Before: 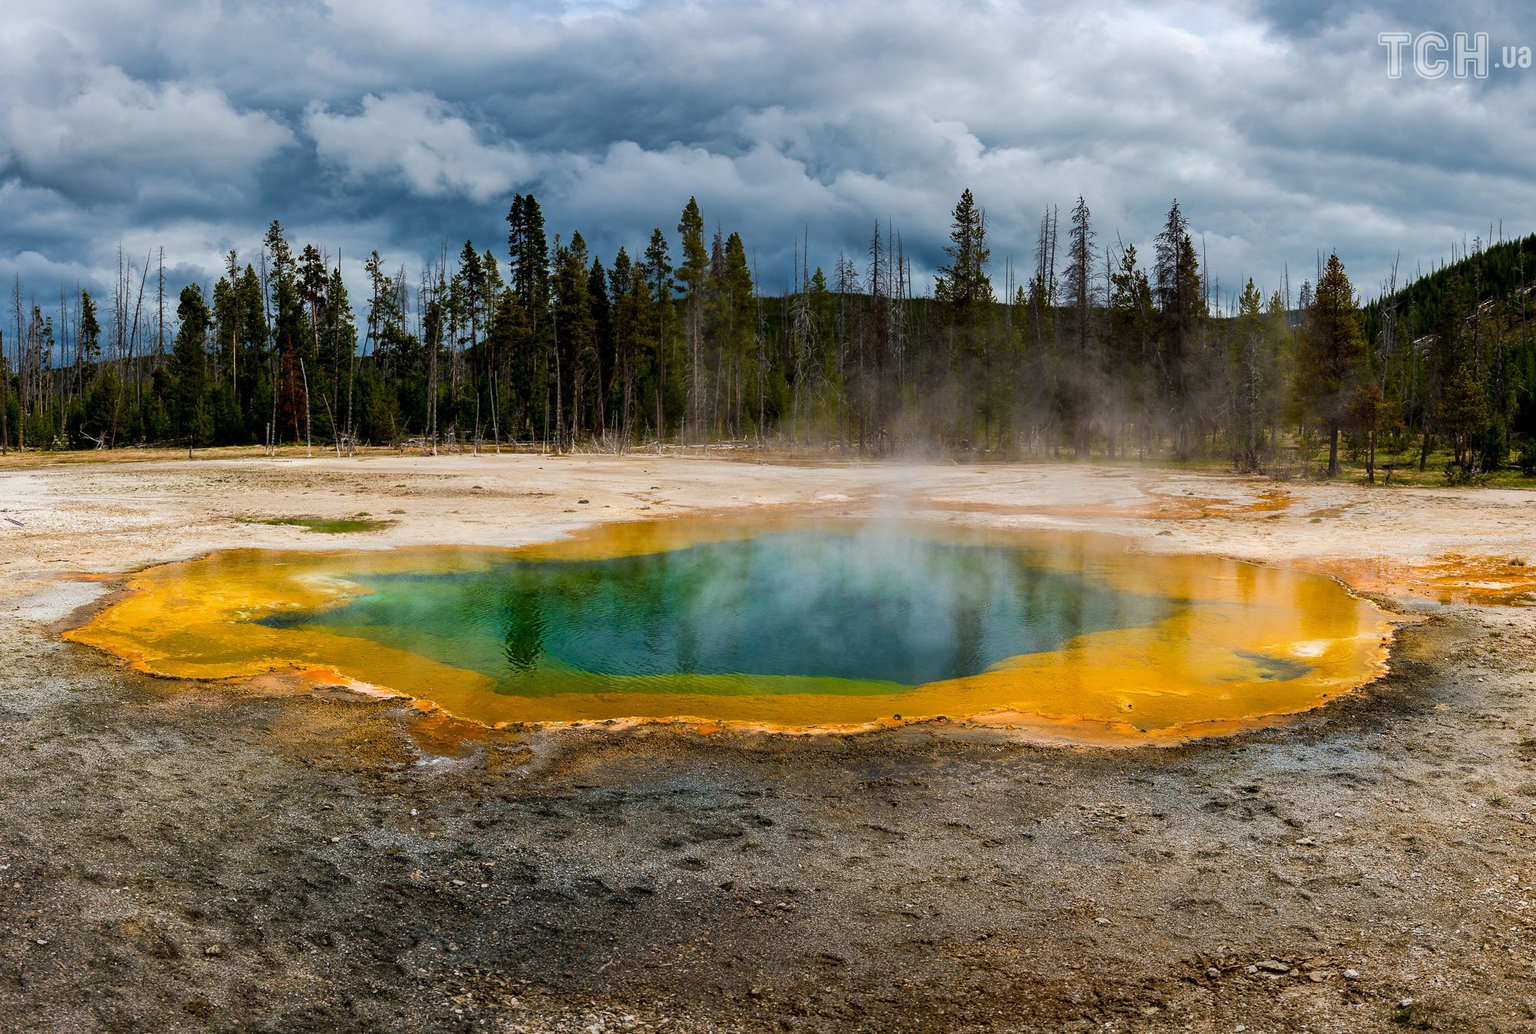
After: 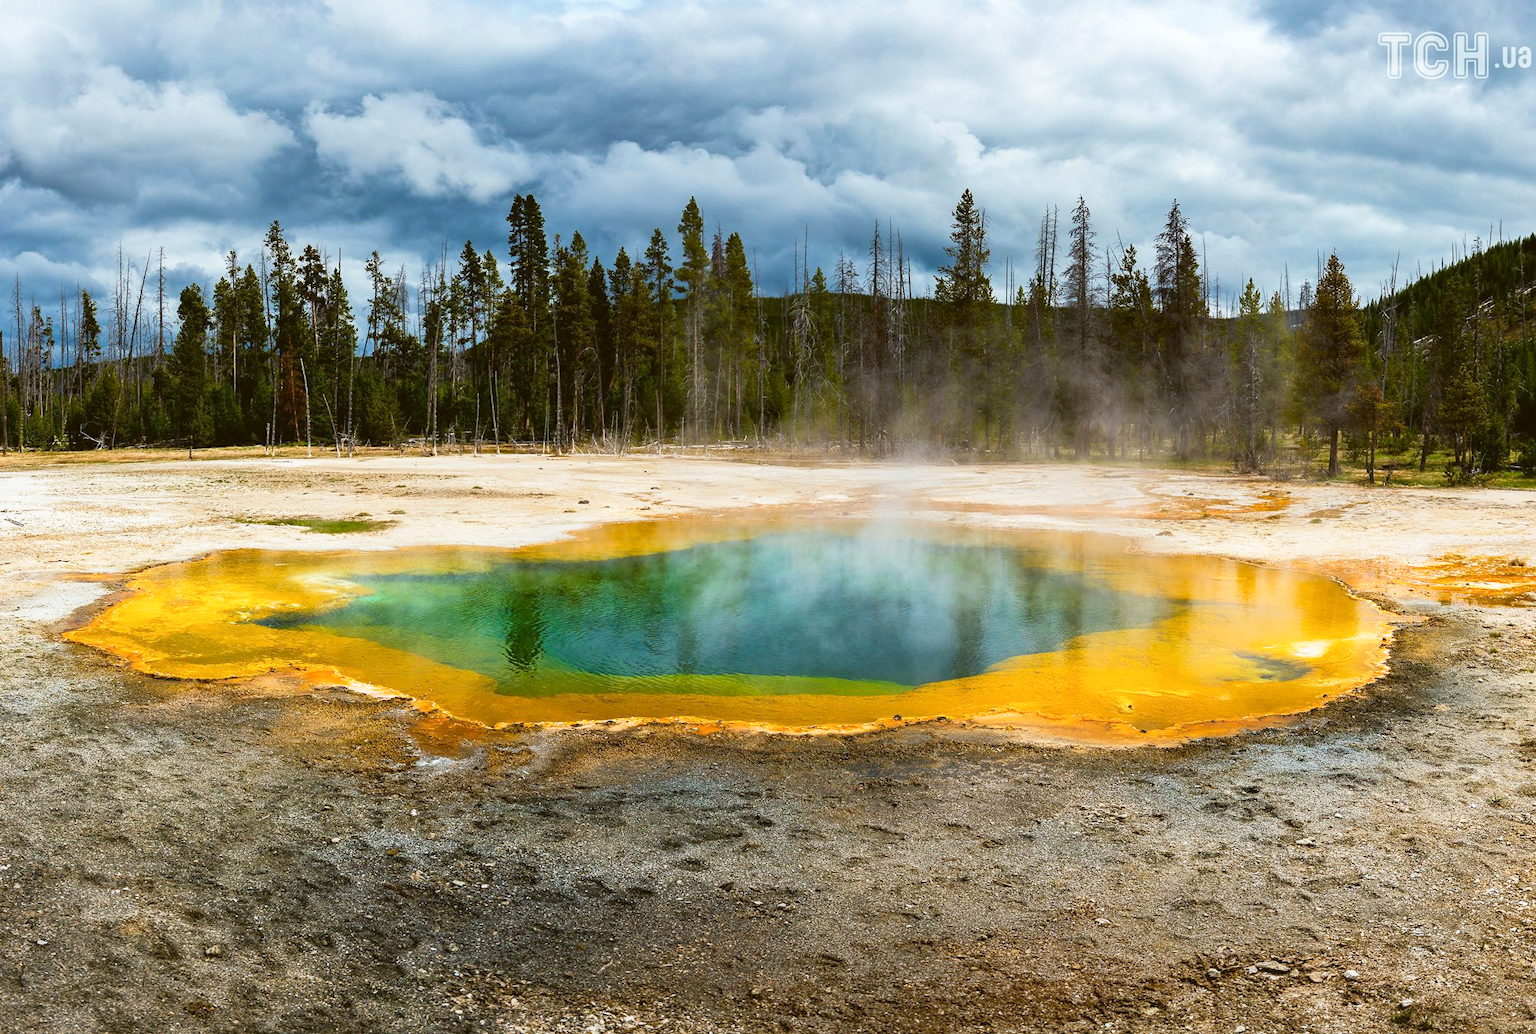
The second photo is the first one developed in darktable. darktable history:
shadows and highlights: shadows 12, white point adjustment 1.2, highlights -0.36, soften with gaussian
base curve: curves: ch0 [(0, 0) (0.579, 0.807) (1, 1)], preserve colors none
color balance: lift [1.004, 1.002, 1.002, 0.998], gamma [1, 1.007, 1.002, 0.993], gain [1, 0.977, 1.013, 1.023], contrast -3.64%
